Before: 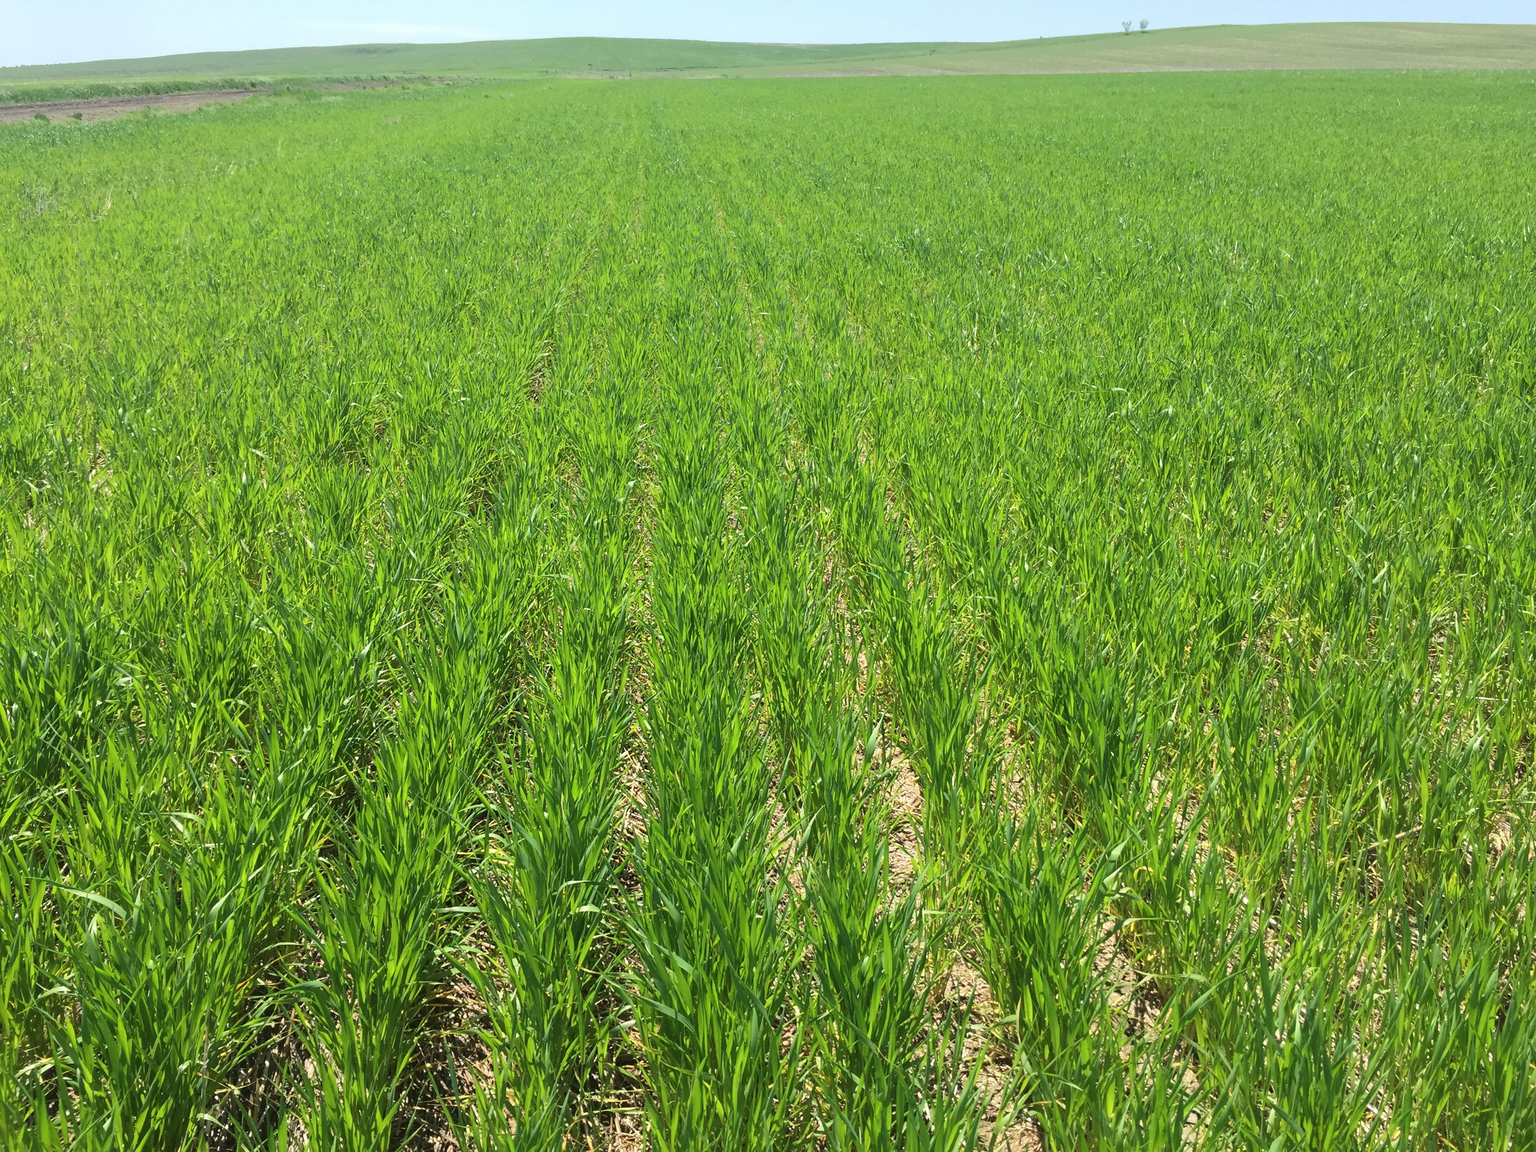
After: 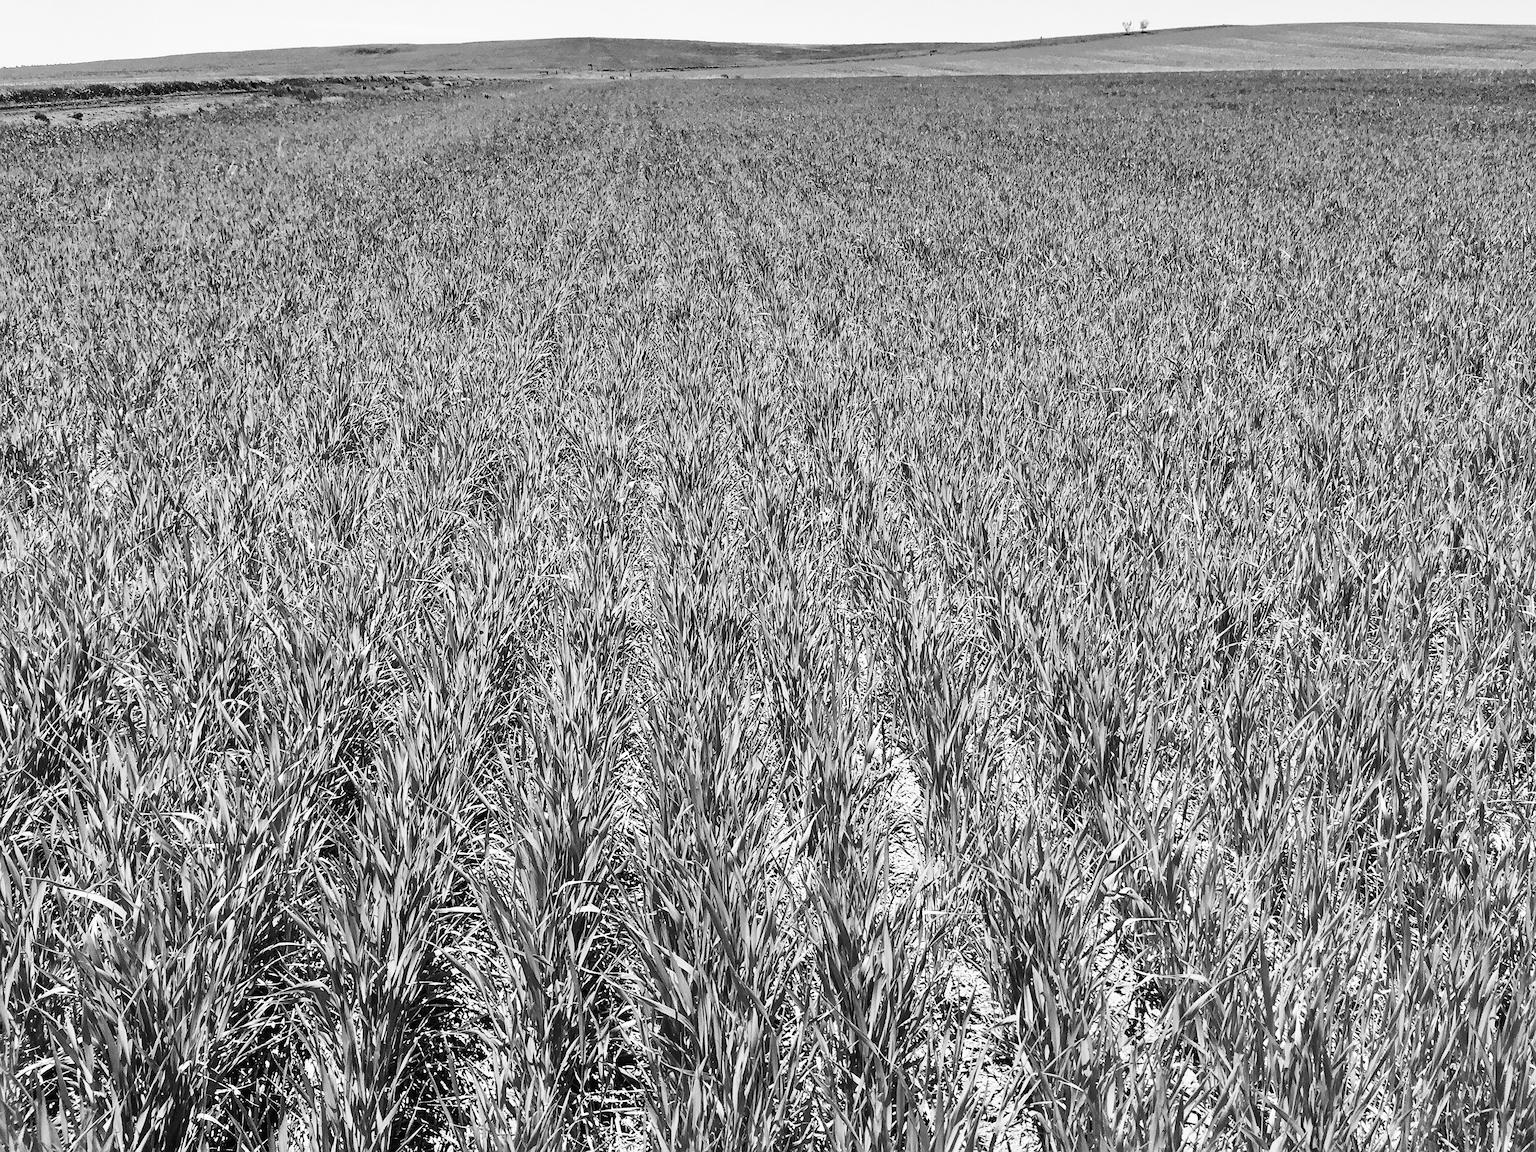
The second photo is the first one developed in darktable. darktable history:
shadows and highlights: shadows 20.91, highlights -82.73, soften with gaussian
rgb curve: curves: ch0 [(0, 0) (0.21, 0.15) (0.24, 0.21) (0.5, 0.75) (0.75, 0.96) (0.89, 0.99) (1, 1)]; ch1 [(0, 0.02) (0.21, 0.13) (0.25, 0.2) (0.5, 0.67) (0.75, 0.9) (0.89, 0.97) (1, 1)]; ch2 [(0, 0.02) (0.21, 0.13) (0.25, 0.2) (0.5, 0.67) (0.75, 0.9) (0.89, 0.97) (1, 1)], compensate middle gray true
sharpen: on, module defaults
color calibration: output gray [0.22, 0.42, 0.37, 0], gray › normalize channels true, illuminant same as pipeline (D50), adaptation XYZ, x 0.346, y 0.359, gamut compression 0
